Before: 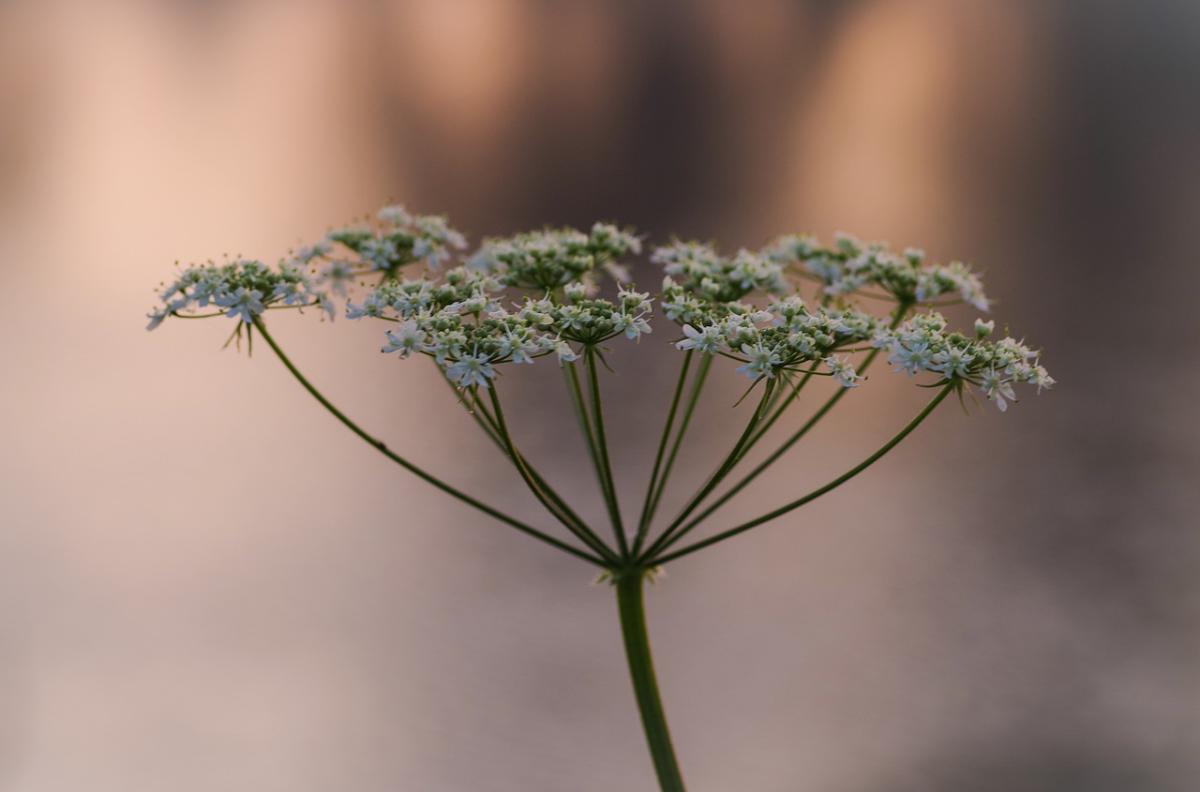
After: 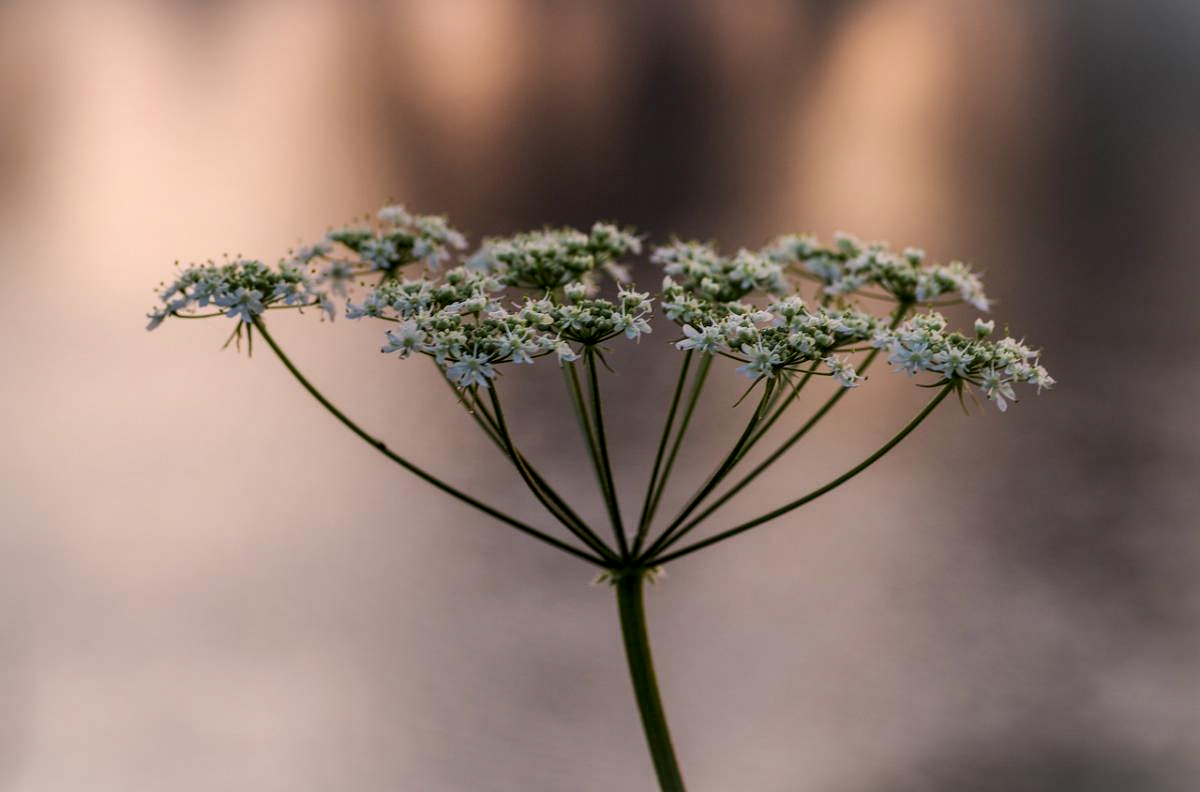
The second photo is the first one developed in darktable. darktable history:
local contrast: highlights 27%, detail 150%
